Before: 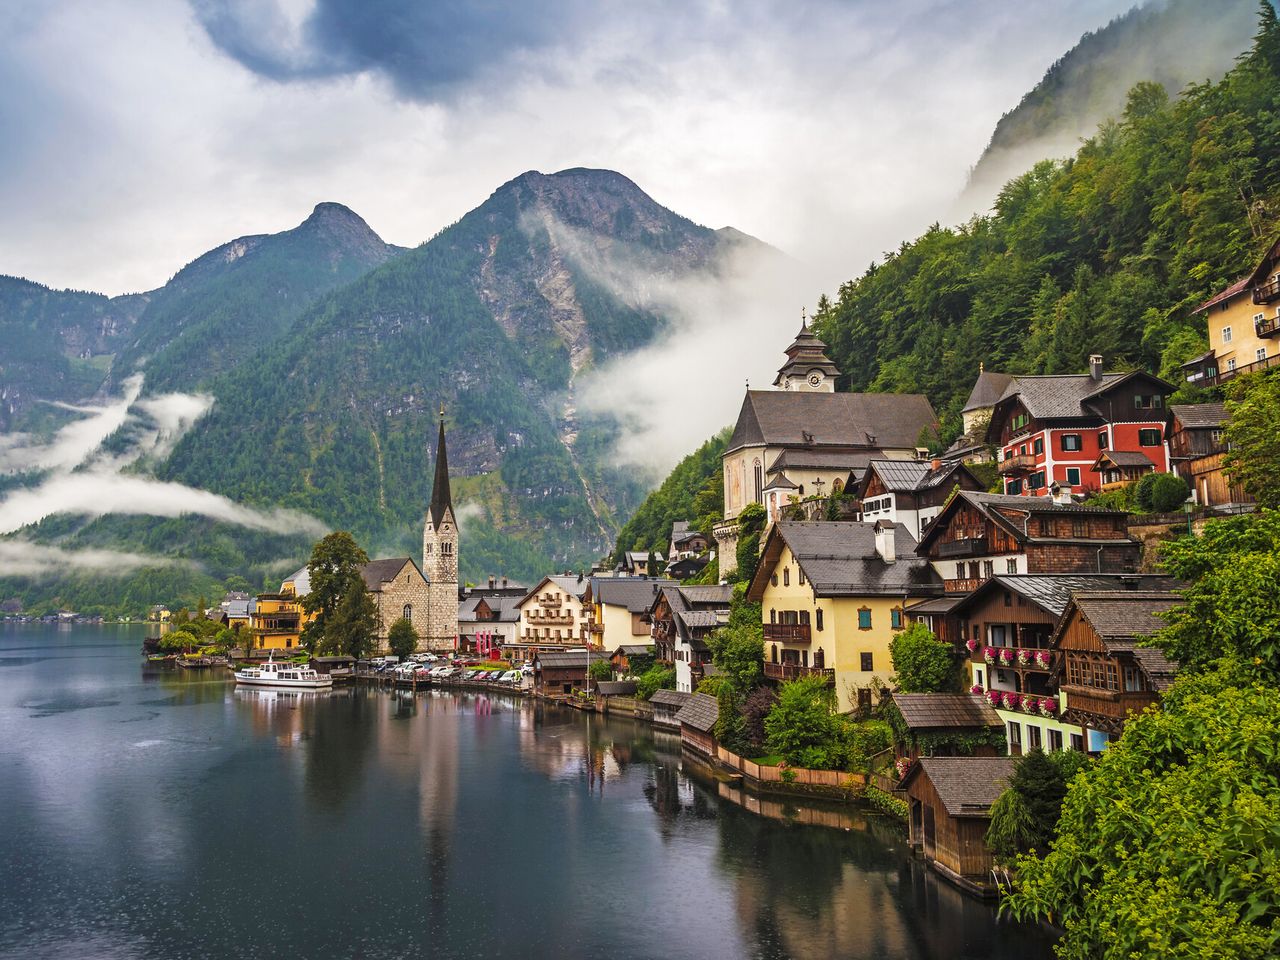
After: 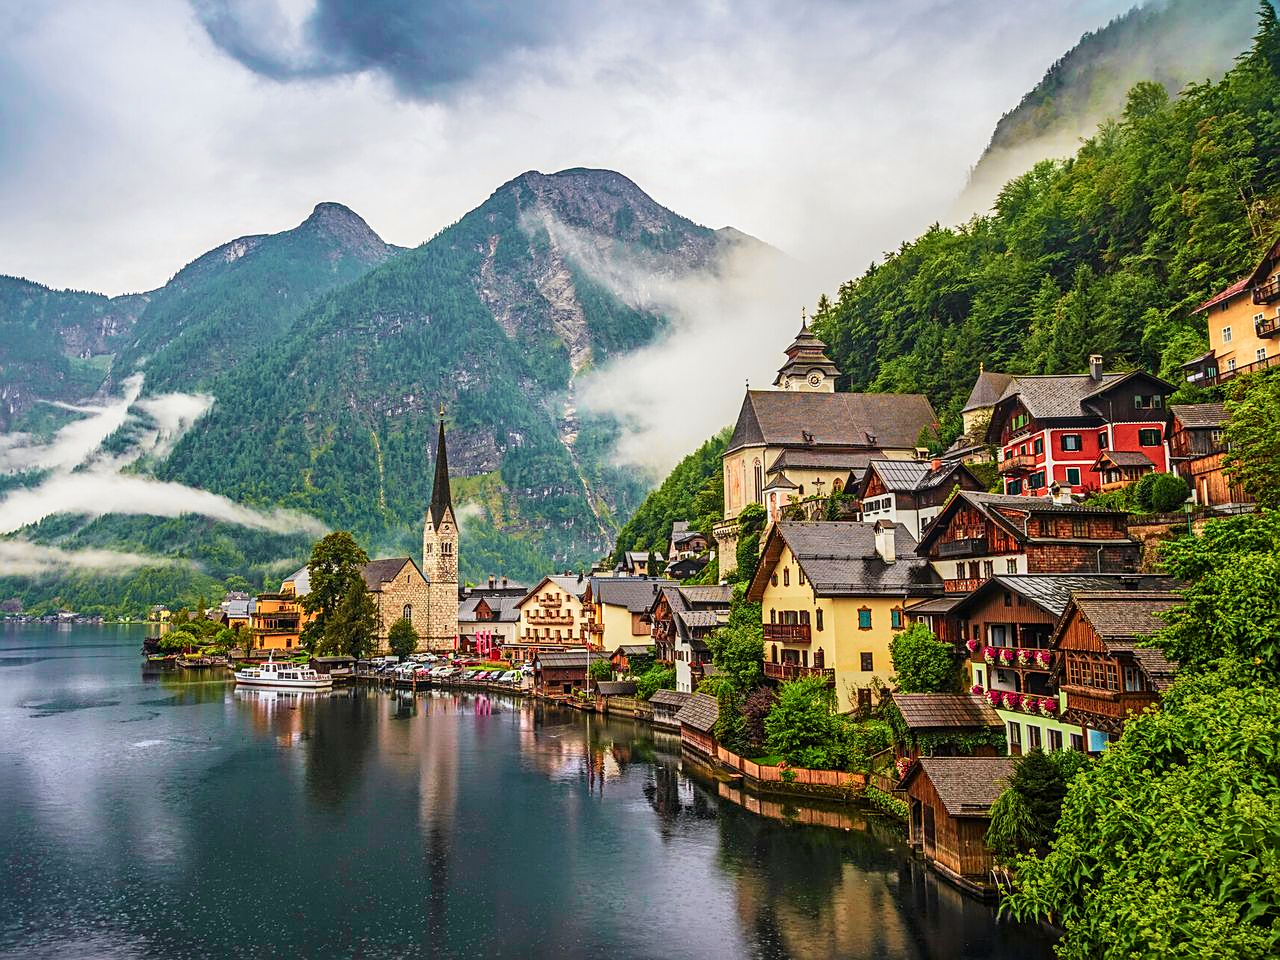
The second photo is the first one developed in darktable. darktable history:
local contrast: on, module defaults
sharpen: on, module defaults
tone curve: curves: ch0 [(0, 0.012) (0.052, 0.04) (0.107, 0.086) (0.269, 0.266) (0.471, 0.503) (0.731, 0.771) (0.921, 0.909) (0.999, 0.951)]; ch1 [(0, 0) (0.339, 0.298) (0.402, 0.363) (0.444, 0.415) (0.485, 0.469) (0.494, 0.493) (0.504, 0.501) (0.525, 0.534) (0.555, 0.593) (0.594, 0.648) (1, 1)]; ch2 [(0, 0) (0.48, 0.48) (0.504, 0.5) (0.535, 0.557) (0.581, 0.623) (0.649, 0.683) (0.824, 0.815) (1, 1)], color space Lab, independent channels, preserve colors none
